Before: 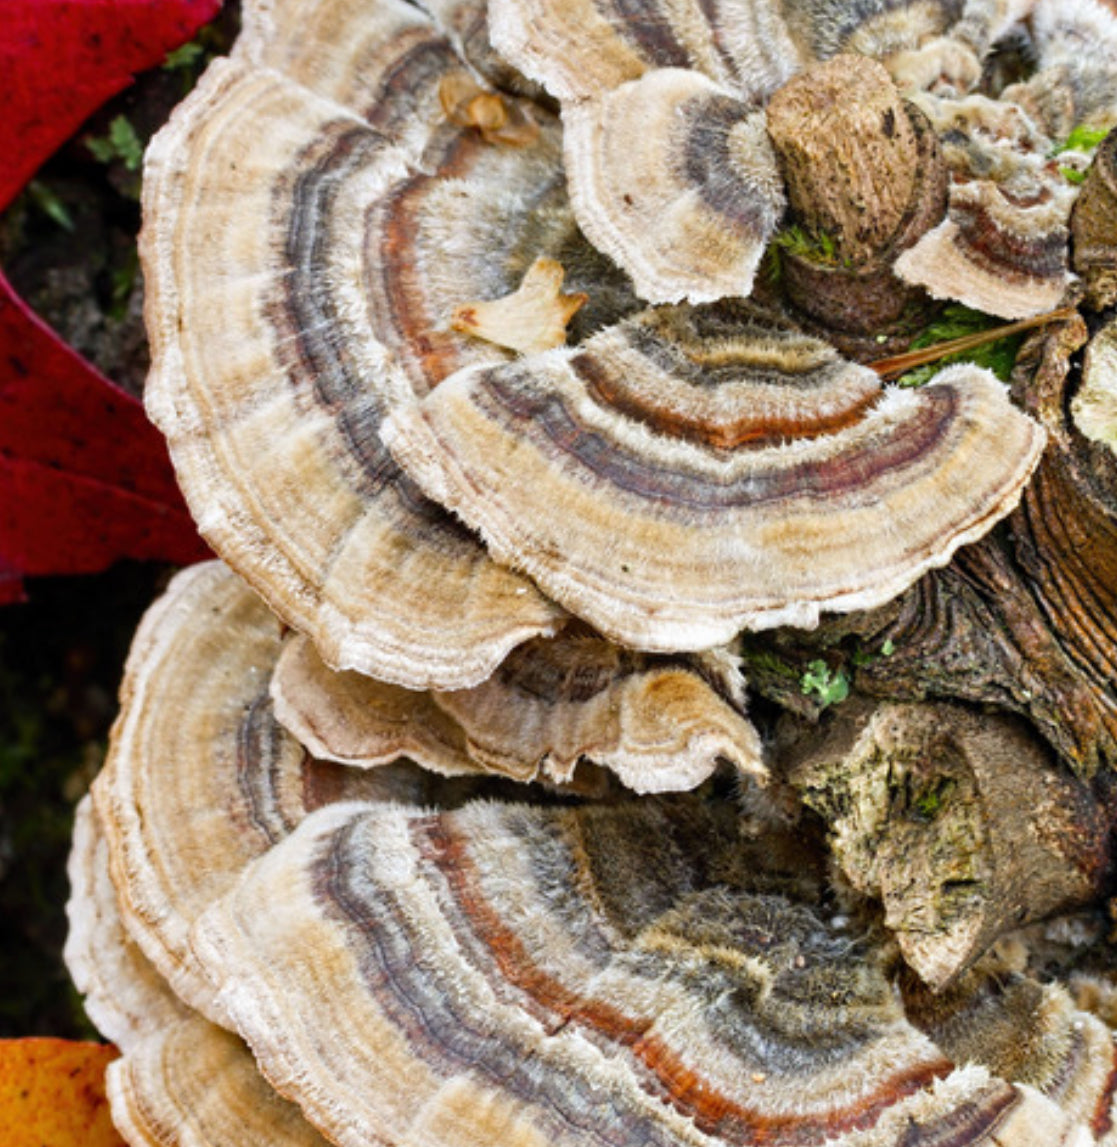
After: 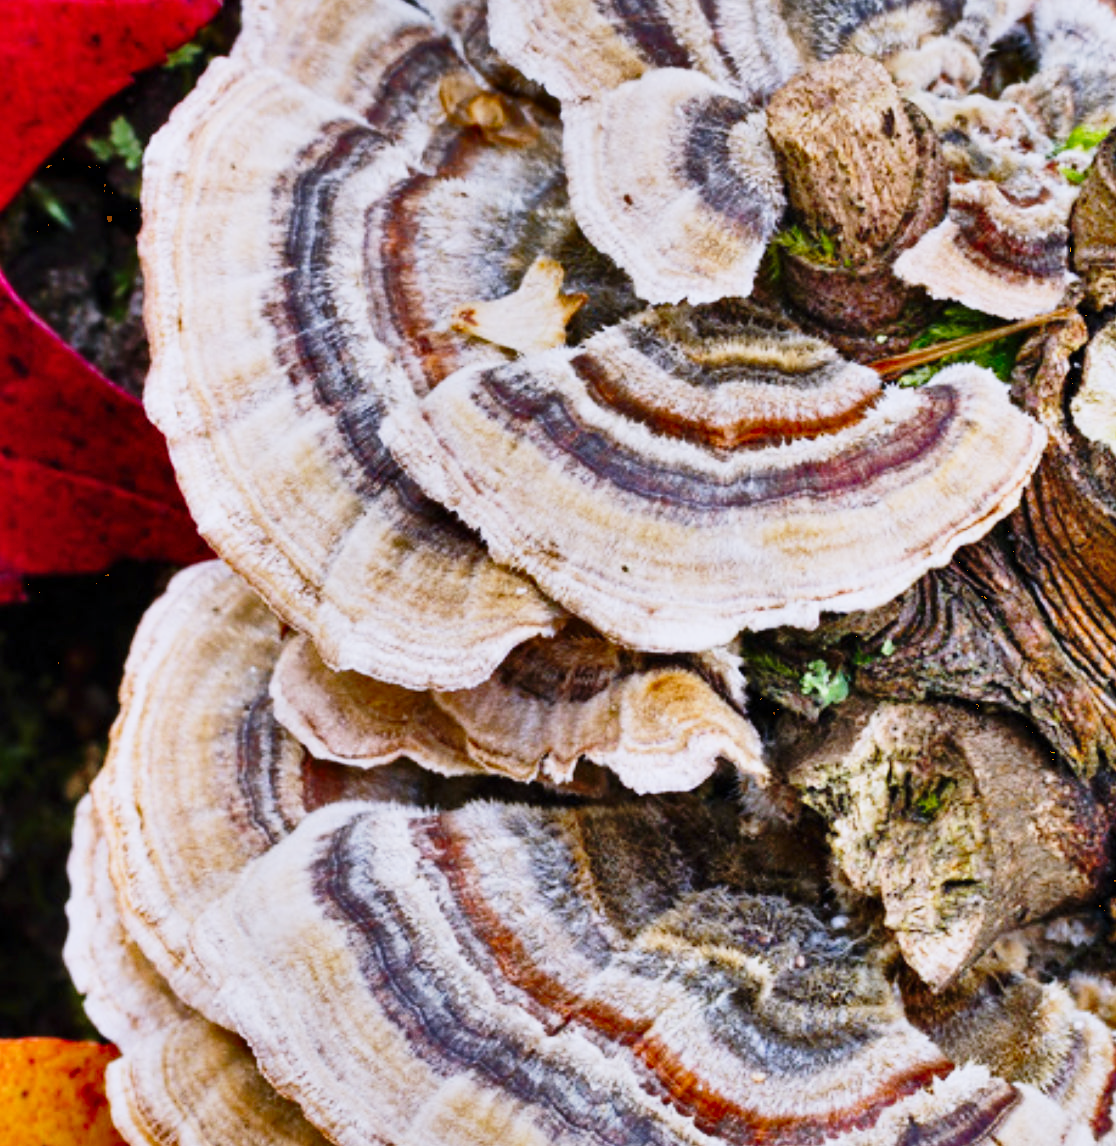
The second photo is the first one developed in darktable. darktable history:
color calibration: output R [0.999, 0.026, -0.11, 0], output G [-0.019, 1.037, -0.099, 0], output B [0.022, -0.023, 0.902, 0], illuminant custom, x 0.367, y 0.392, temperature 4437.75 K, clip negative RGB from gamut false
shadows and highlights: white point adjustment -3.64, highlights -63.34, highlights color adjustment 42%, soften with gaussian
contrast brightness saturation: contrast 0.05
base curve: curves: ch0 [(0, 0) (0.028, 0.03) (0.121, 0.232) (0.46, 0.748) (0.859, 0.968) (1, 1)], preserve colors none
exposure: exposure -0.041 EV, compensate highlight preservation false
